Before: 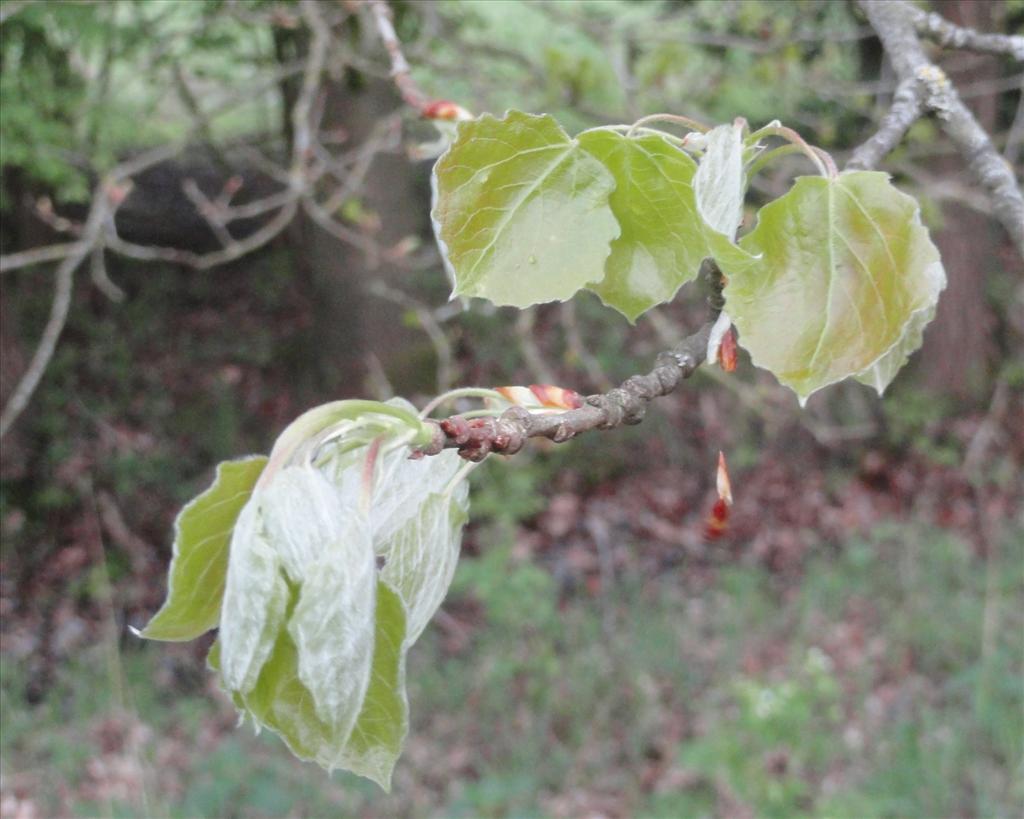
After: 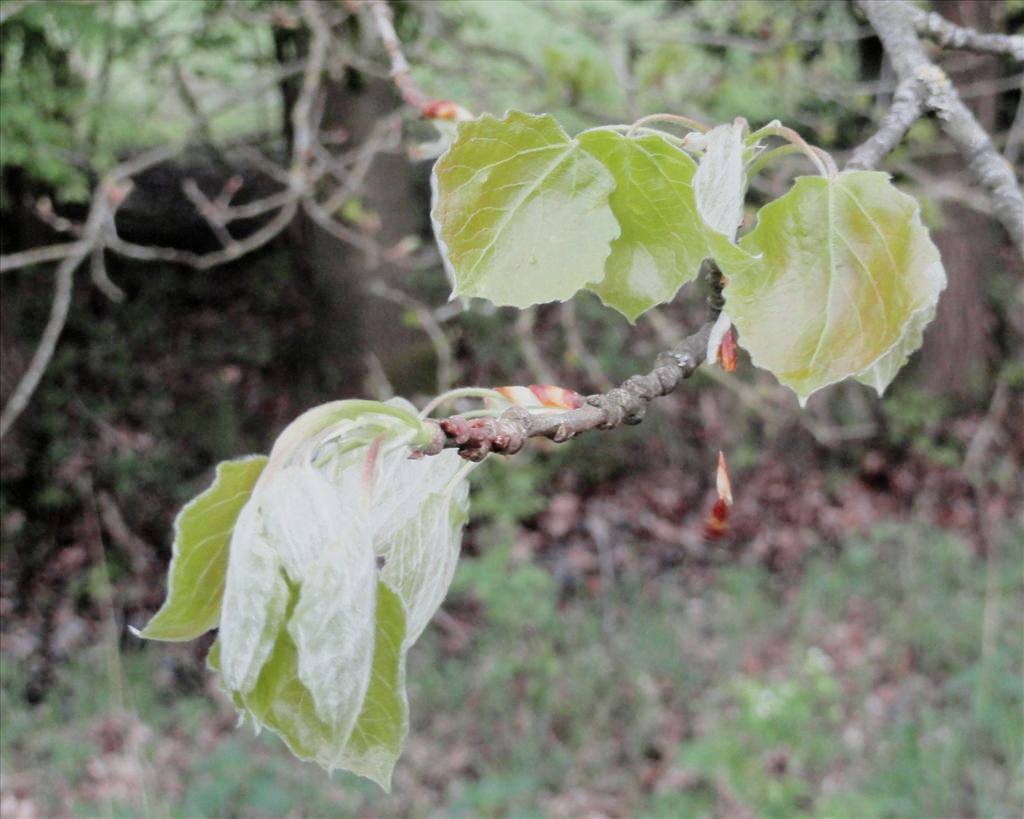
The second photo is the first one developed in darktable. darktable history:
filmic rgb: black relative exposure -5.04 EV, white relative exposure 3.99 EV, hardness 2.9, contrast 1.301, highlights saturation mix -28.75%
